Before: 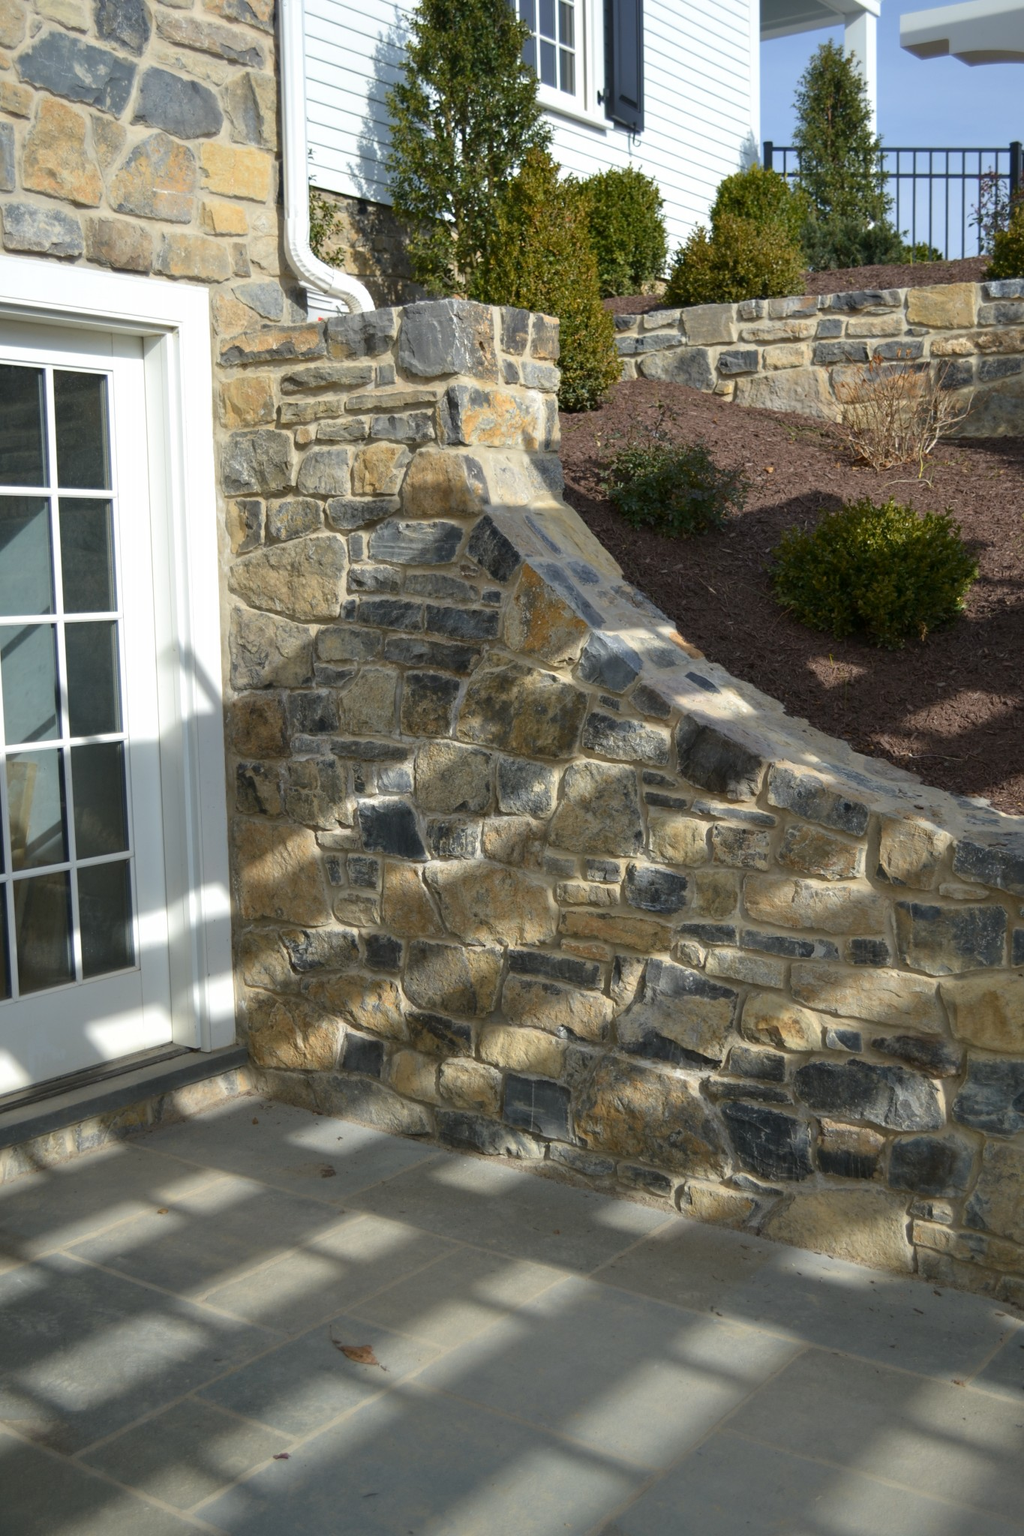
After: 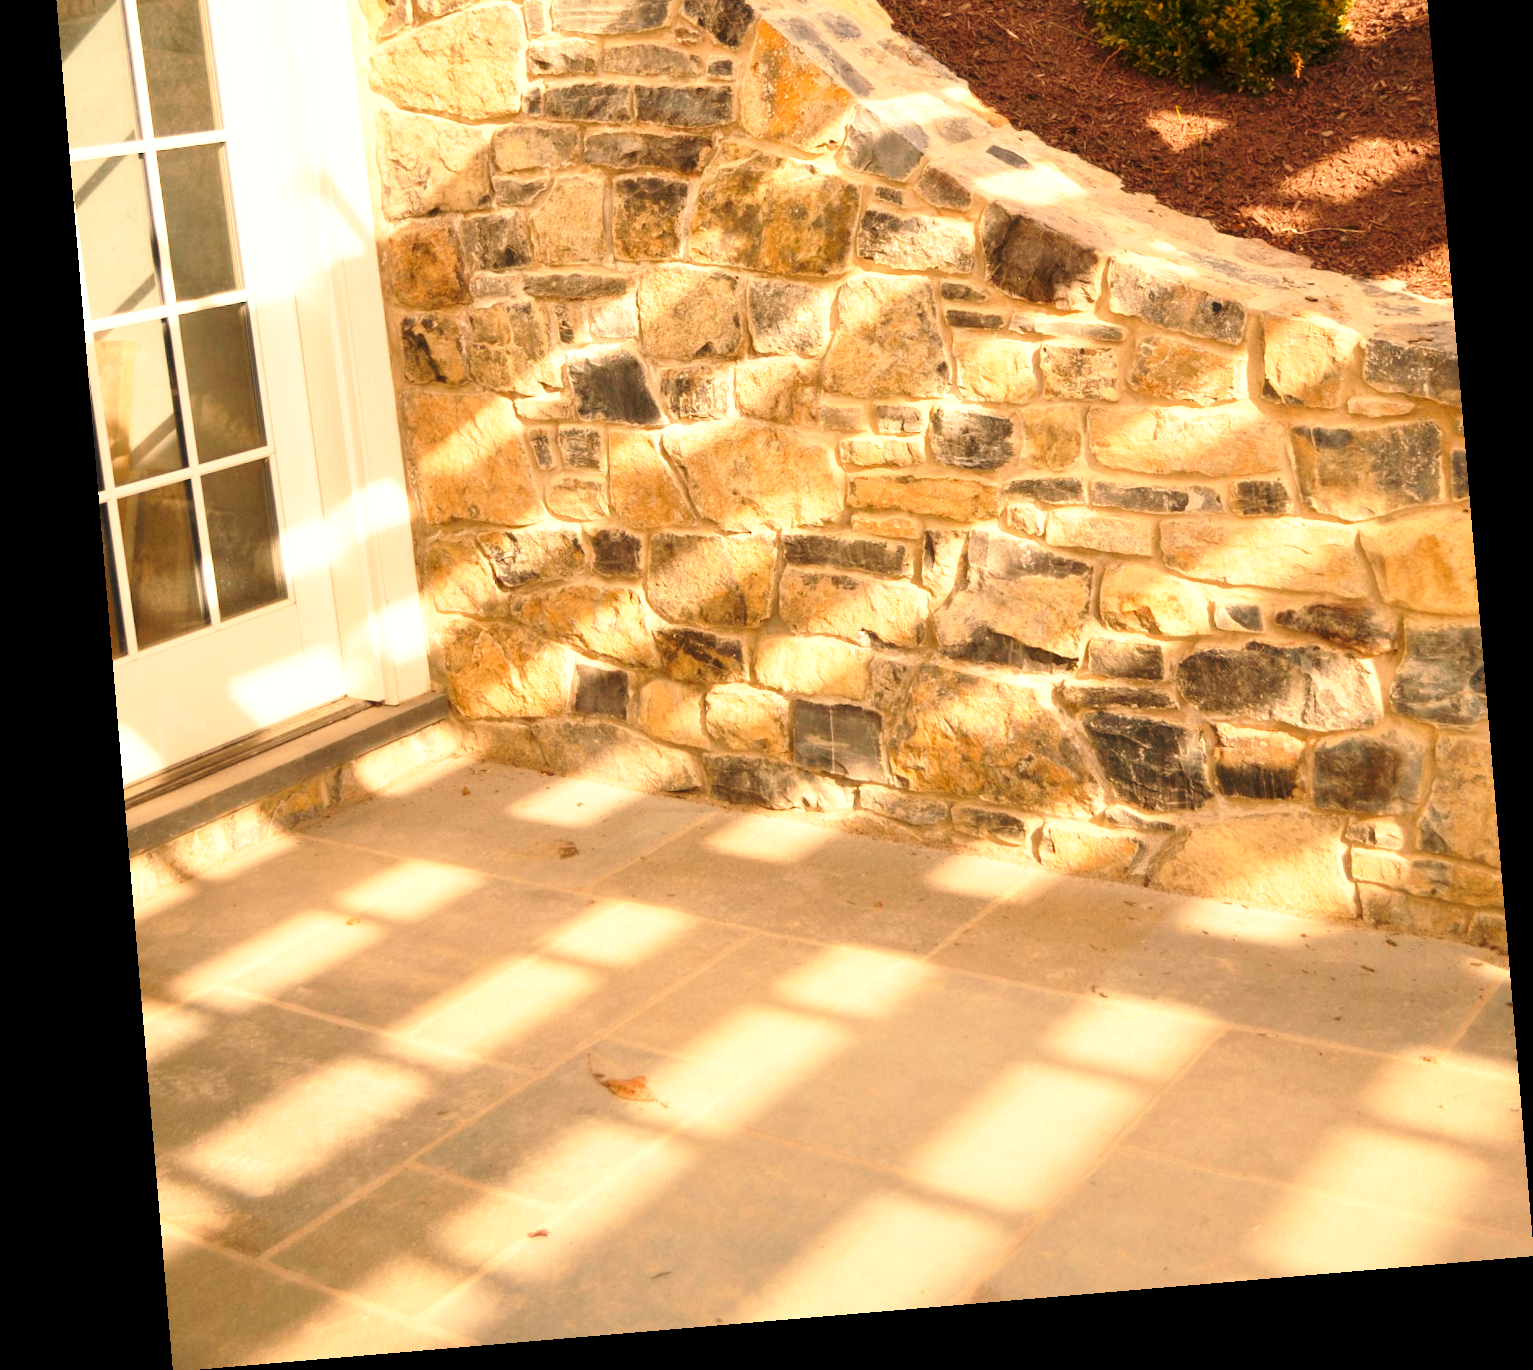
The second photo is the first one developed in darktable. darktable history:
rotate and perspective: rotation -4.86°, automatic cropping off
base curve: curves: ch0 [(0, 0) (0.028, 0.03) (0.121, 0.232) (0.46, 0.748) (0.859, 0.968) (1, 1)], preserve colors none
white balance: red 1.467, blue 0.684
crop and rotate: top 36.435%
exposure: black level correction 0.001, exposure 0.955 EV, compensate exposure bias true, compensate highlight preservation false
